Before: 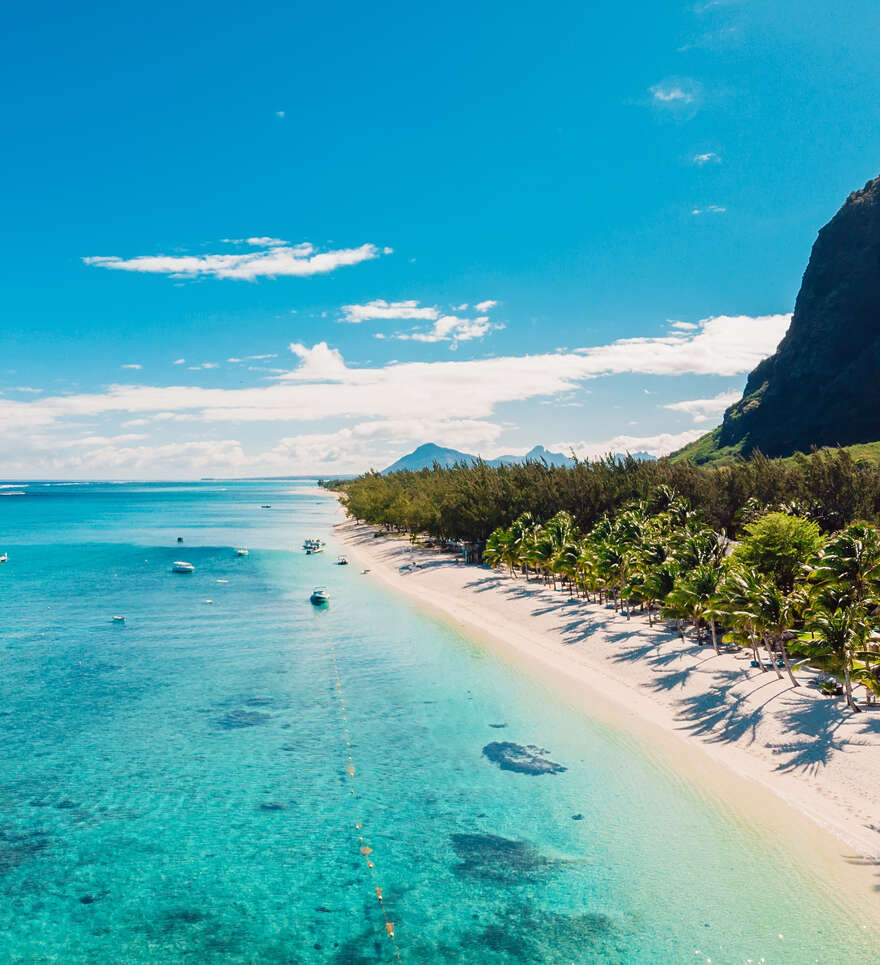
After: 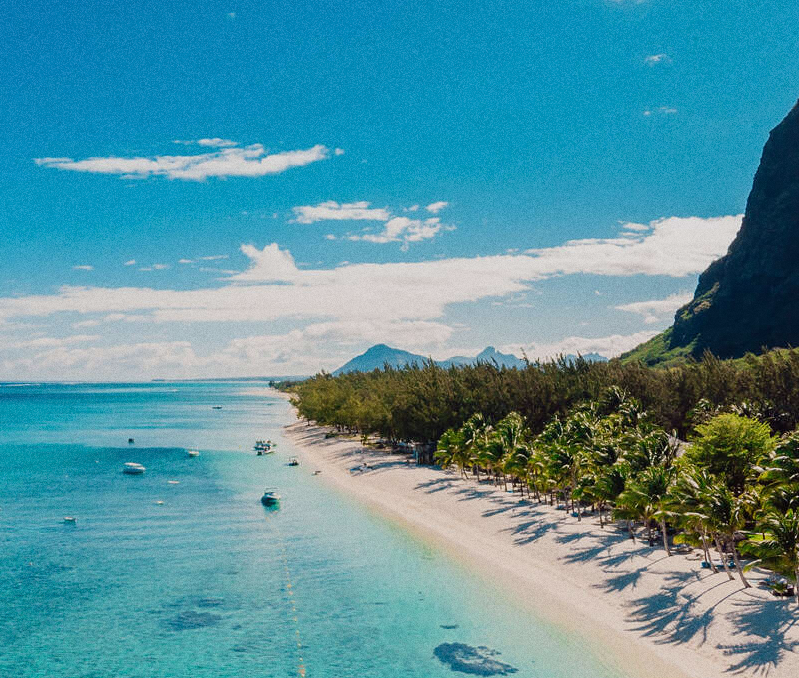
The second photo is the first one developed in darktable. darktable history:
exposure: exposure -0.36 EV, compensate highlight preservation false
grain: coarseness 0.09 ISO
crop: left 5.596%, top 10.314%, right 3.534%, bottom 19.395%
